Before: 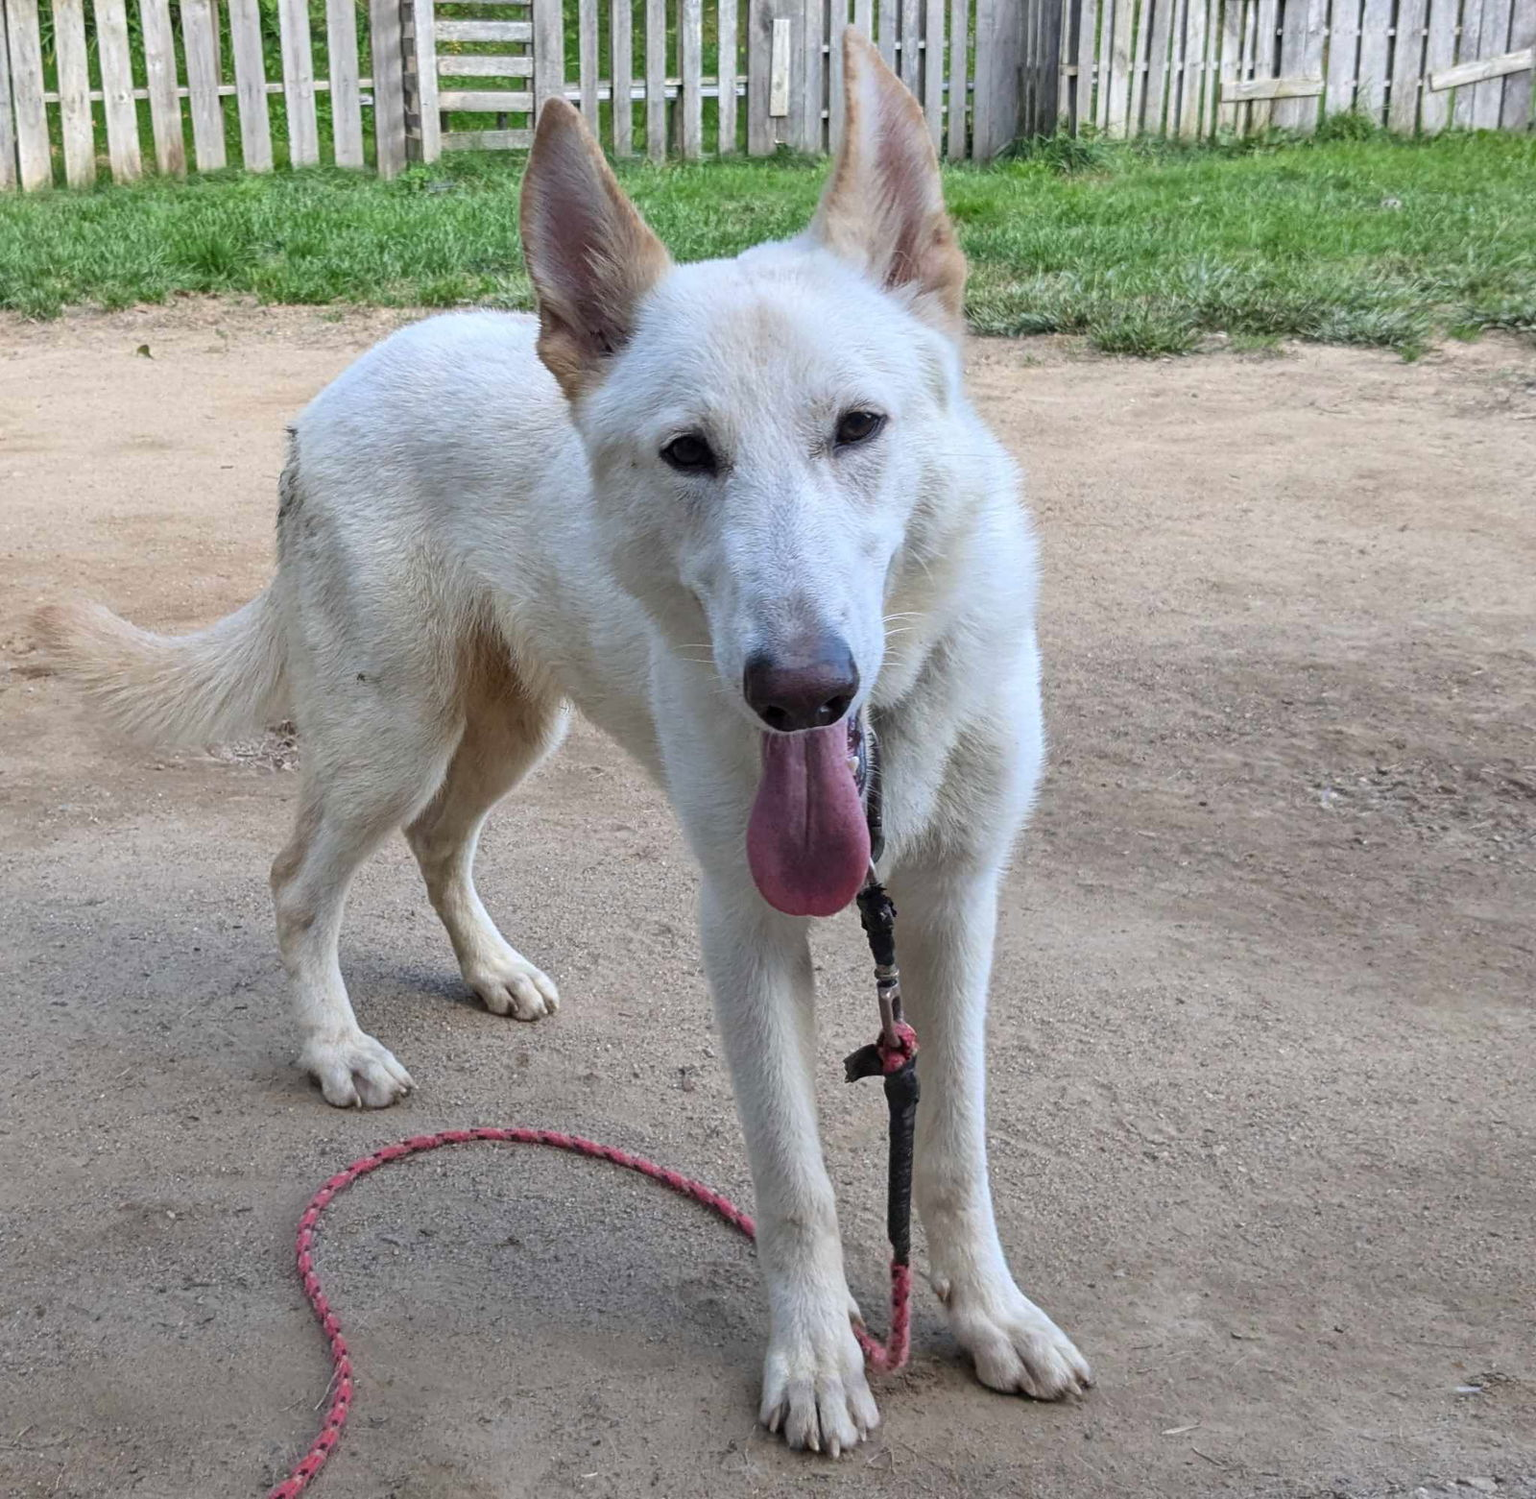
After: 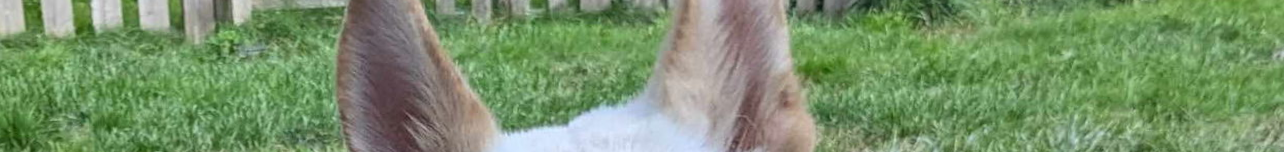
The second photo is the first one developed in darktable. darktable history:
crop and rotate: left 9.644%, top 9.491%, right 6.021%, bottom 80.509%
rotate and perspective: rotation 0.074°, lens shift (vertical) 0.096, lens shift (horizontal) -0.041, crop left 0.043, crop right 0.952, crop top 0.024, crop bottom 0.979
